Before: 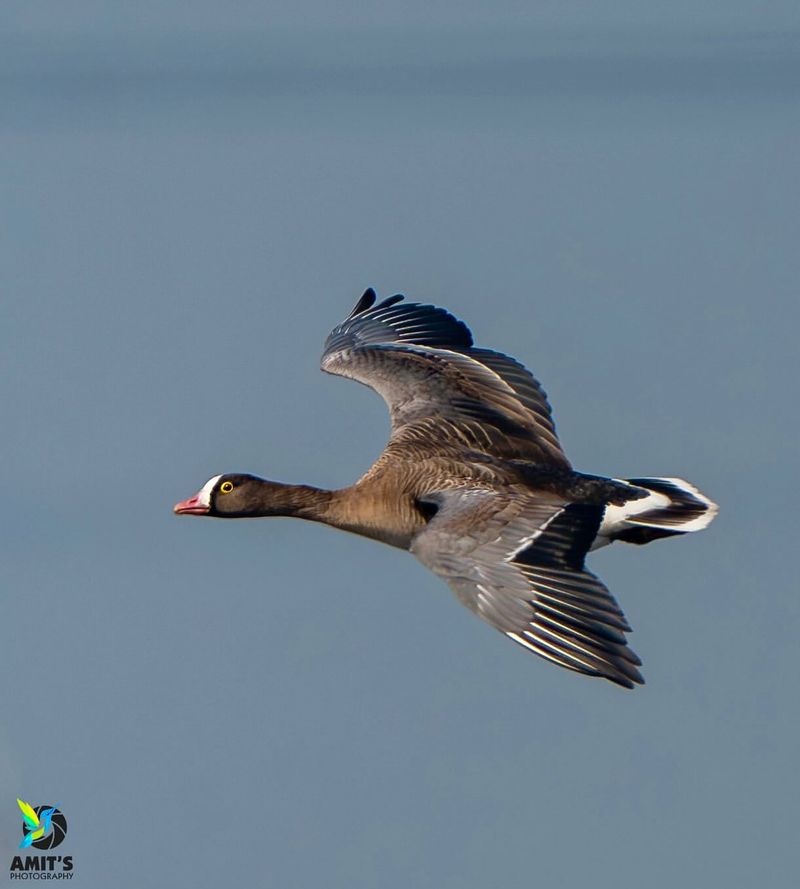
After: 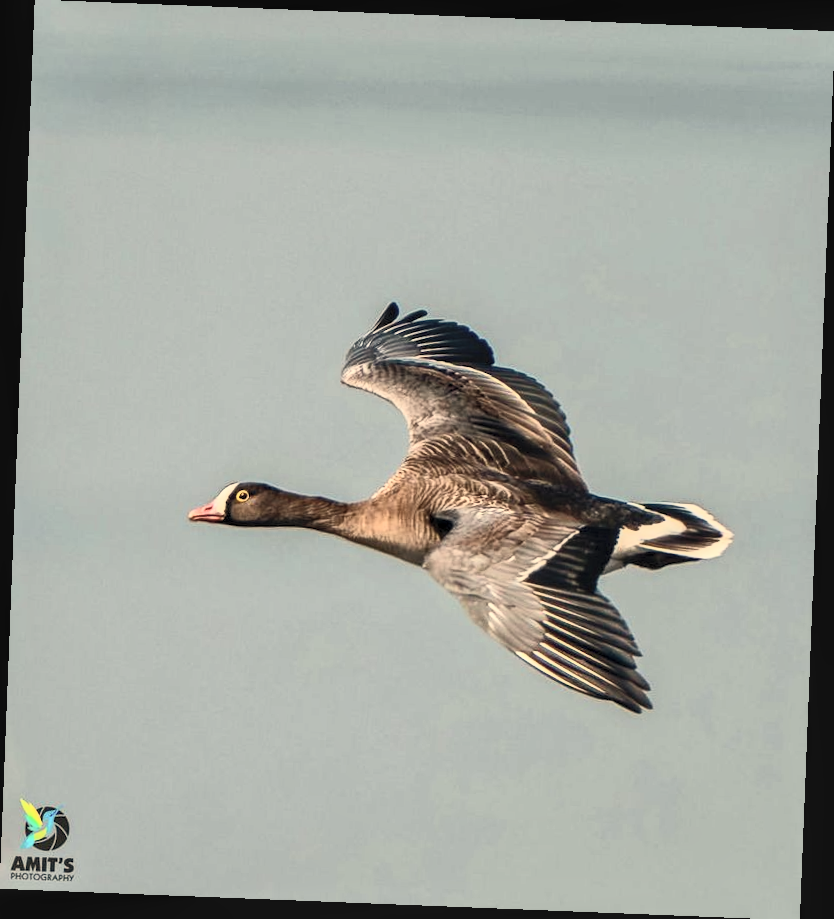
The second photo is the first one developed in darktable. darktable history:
white balance: red 1.123, blue 0.83
rotate and perspective: rotation 2.27°, automatic cropping off
shadows and highlights: radius 125.46, shadows 30.51, highlights -30.51, low approximation 0.01, soften with gaussian
contrast brightness saturation: contrast 0.43, brightness 0.56, saturation -0.19
local contrast: on, module defaults
